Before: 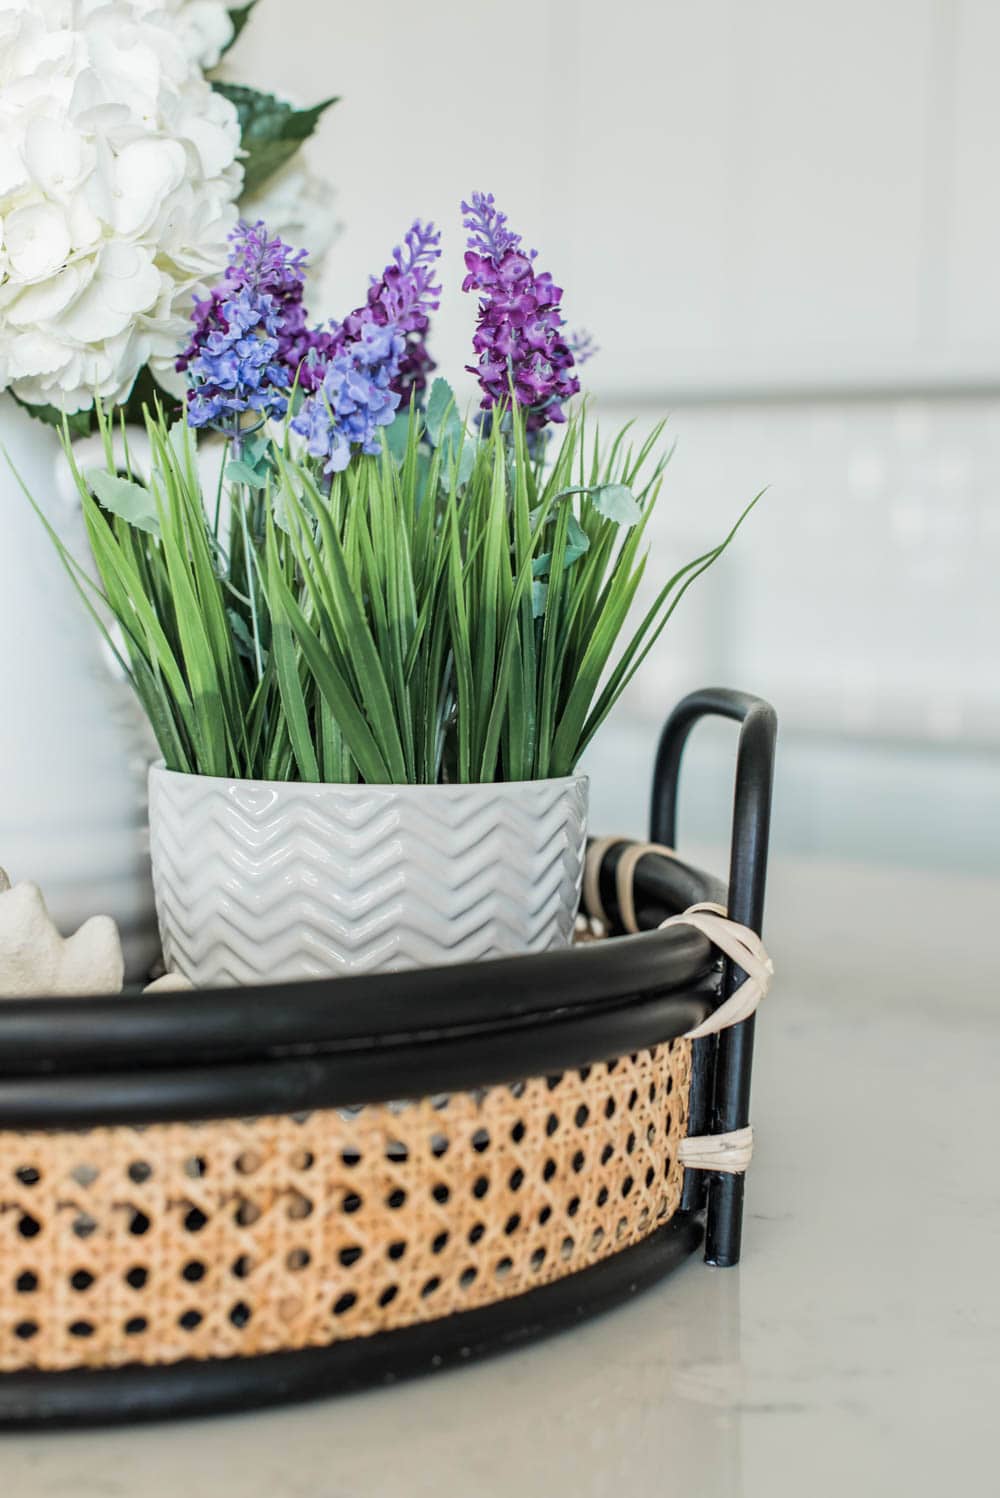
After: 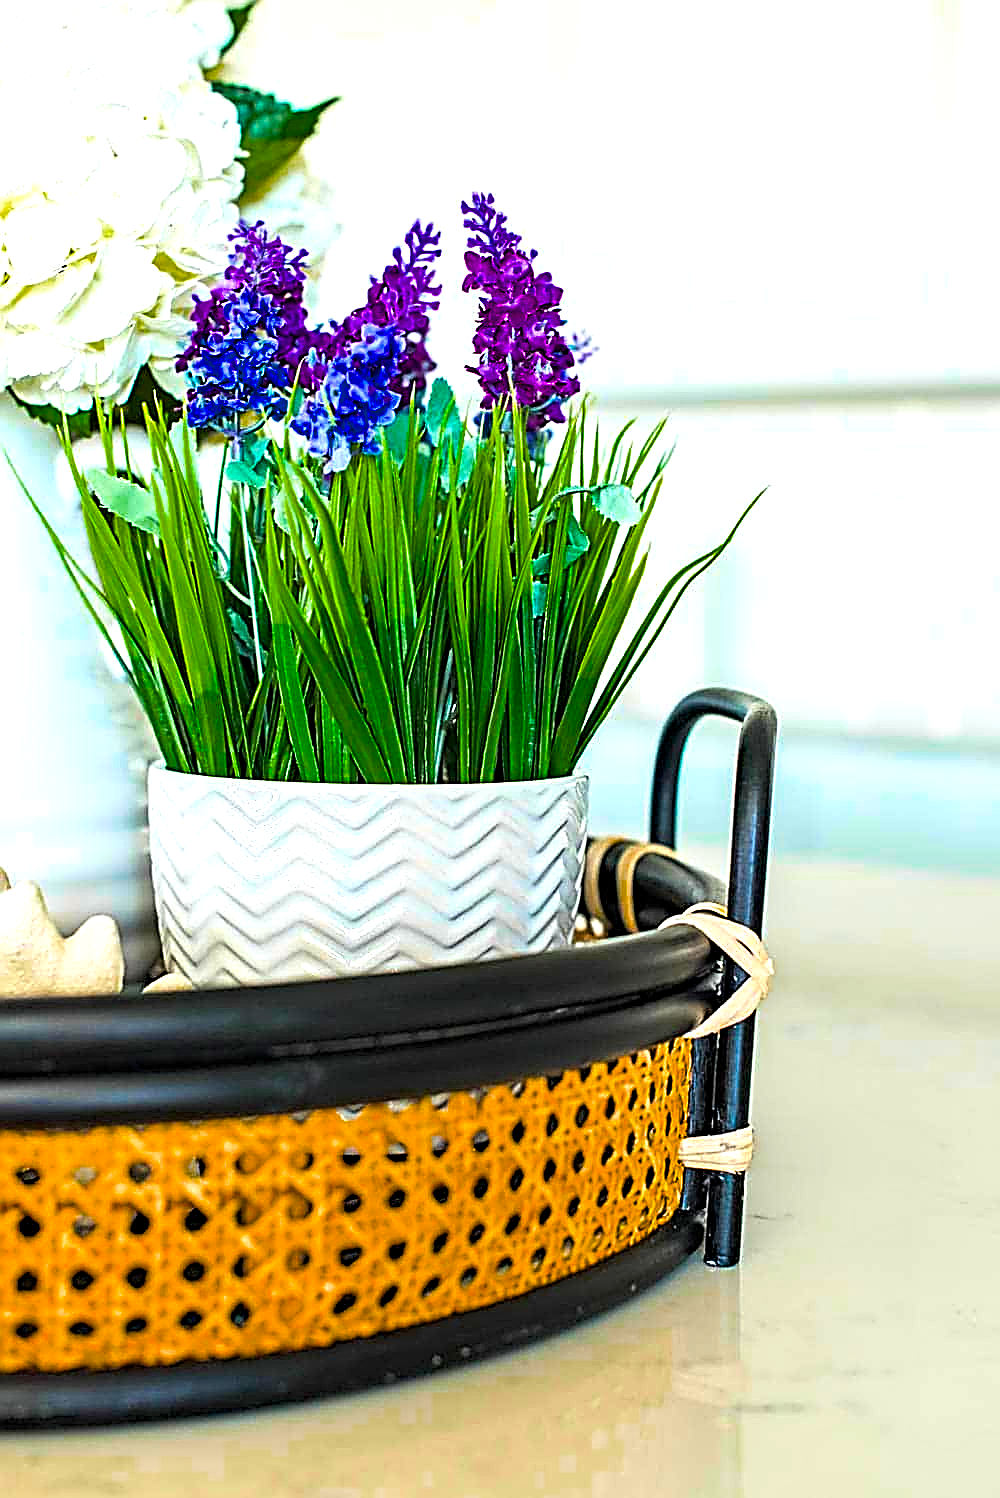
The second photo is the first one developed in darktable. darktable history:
haze removal: compatibility mode true, adaptive false
exposure: exposure 0.6 EV, compensate exposure bias true, compensate highlight preservation false
color balance rgb: highlights gain › luminance 14.682%, linear chroma grading › global chroma 25.283%, perceptual saturation grading › global saturation 61.652%, perceptual saturation grading › highlights 20.576%, perceptual saturation grading › shadows -50.174%, global vibrance 15.863%, saturation formula JzAzBz (2021)
sharpen: amount 1.995
